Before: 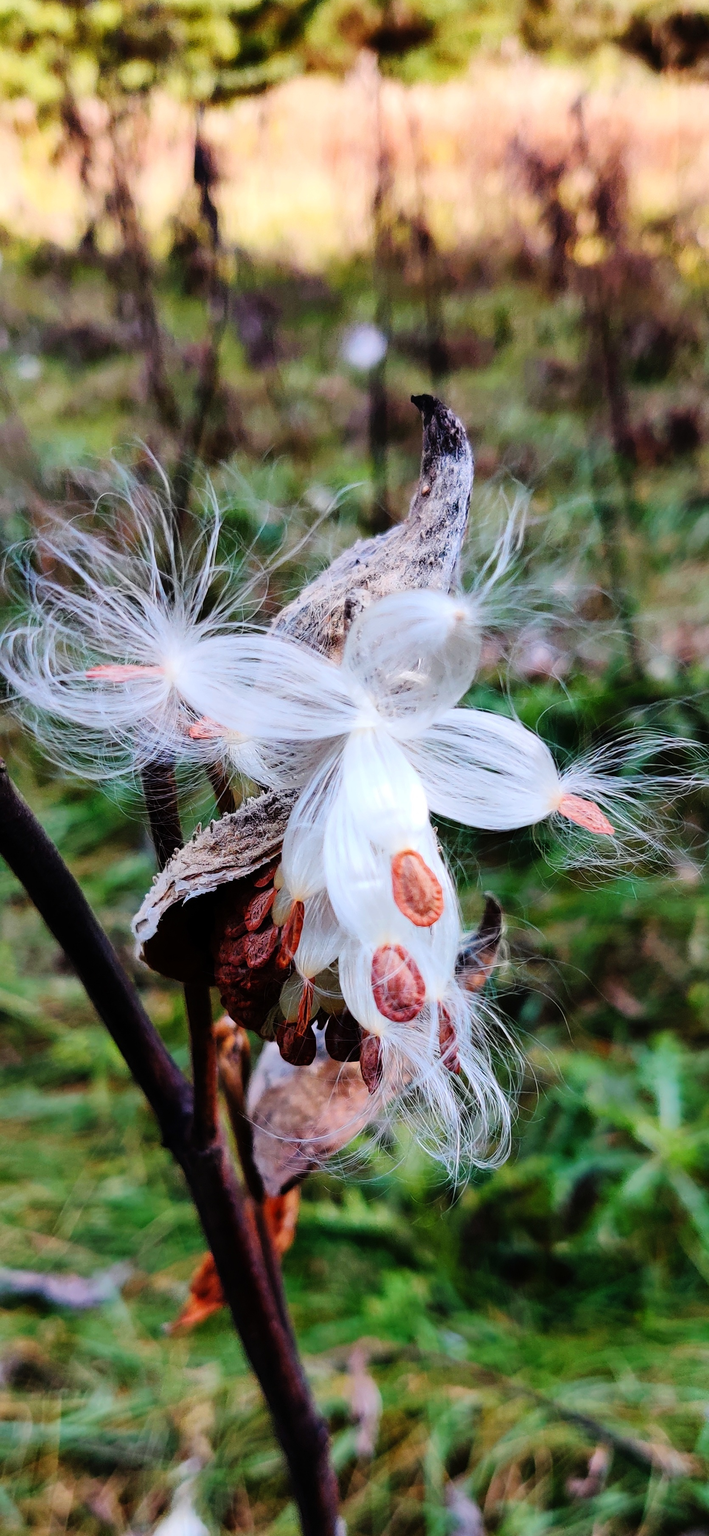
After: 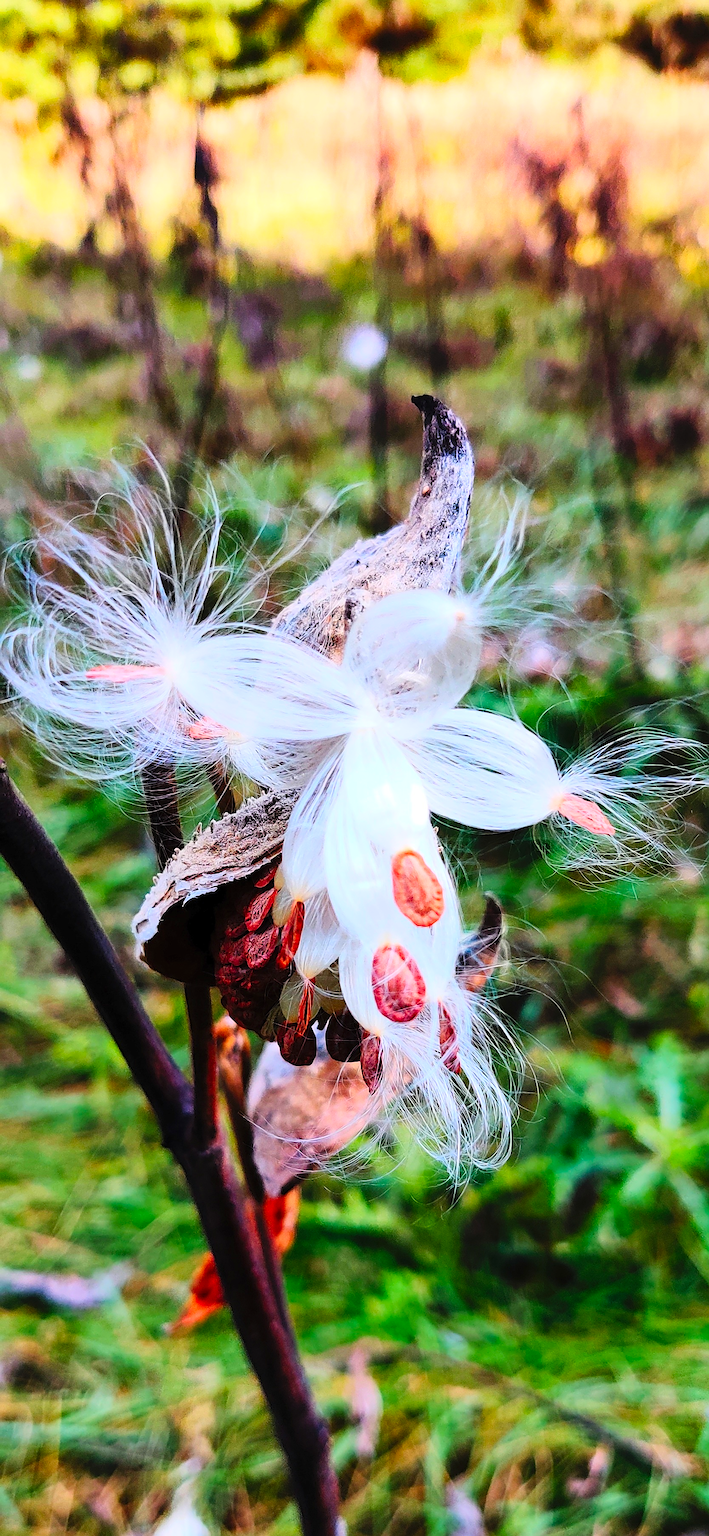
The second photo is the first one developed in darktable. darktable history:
contrast brightness saturation: contrast 0.198, brightness 0.203, saturation 0.815
levels: mode automatic, black 0.077%, levels [0, 0.498, 0.996]
color correction: highlights b* -0.047, saturation 0.845
sharpen: on, module defaults
